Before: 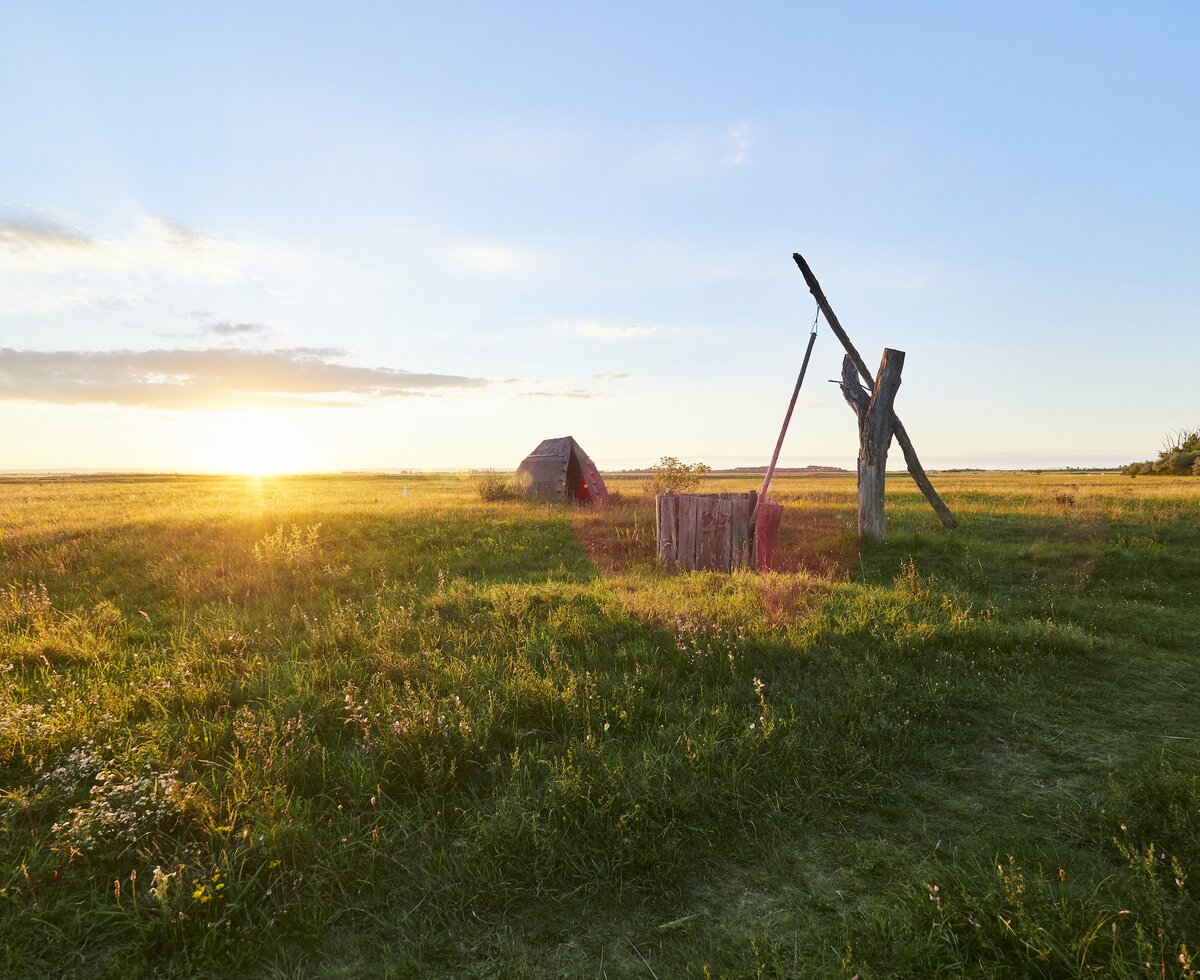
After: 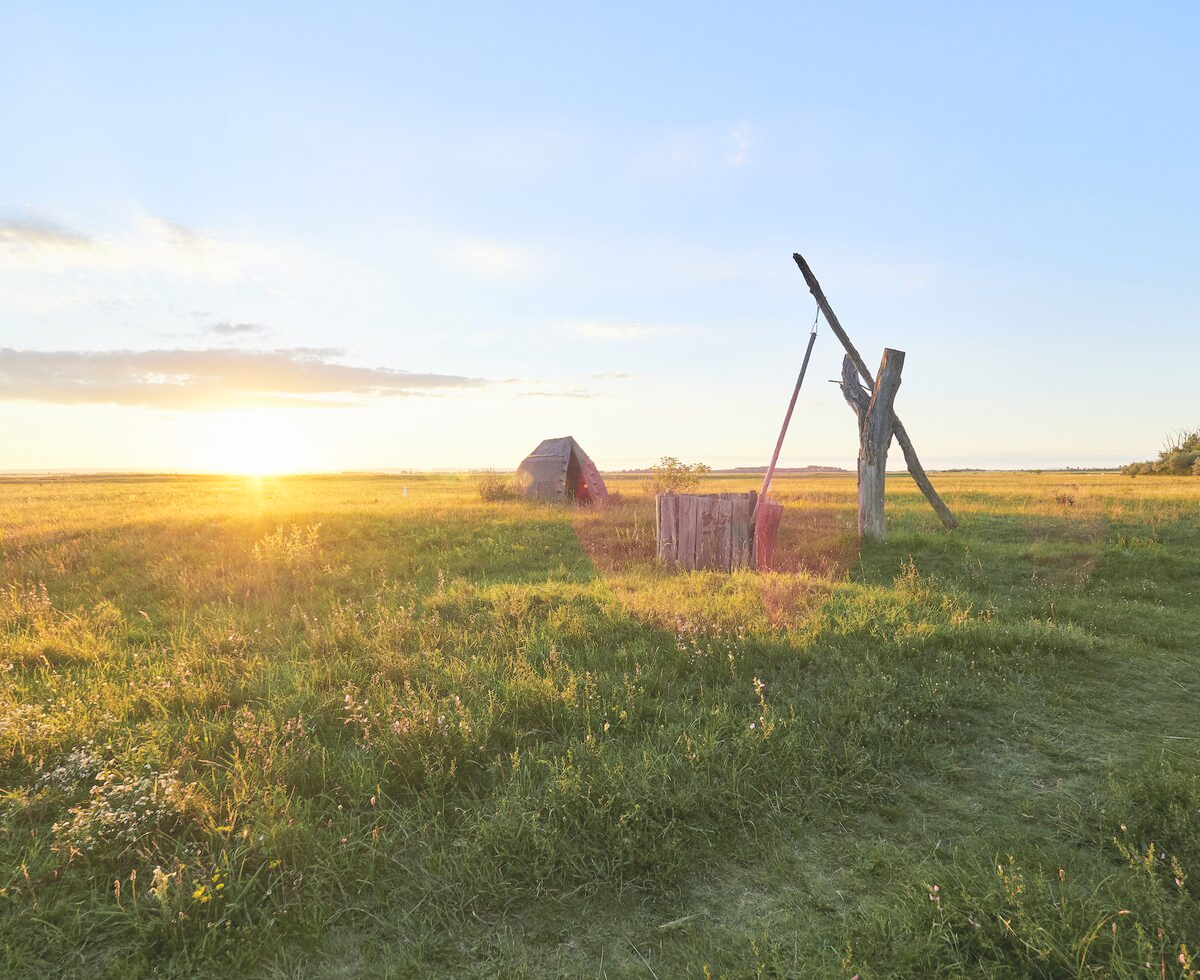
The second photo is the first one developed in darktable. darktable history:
contrast brightness saturation: brightness 0.276
shadows and highlights: shadows 25.58, highlights -24.19, highlights color adjustment 0.111%
